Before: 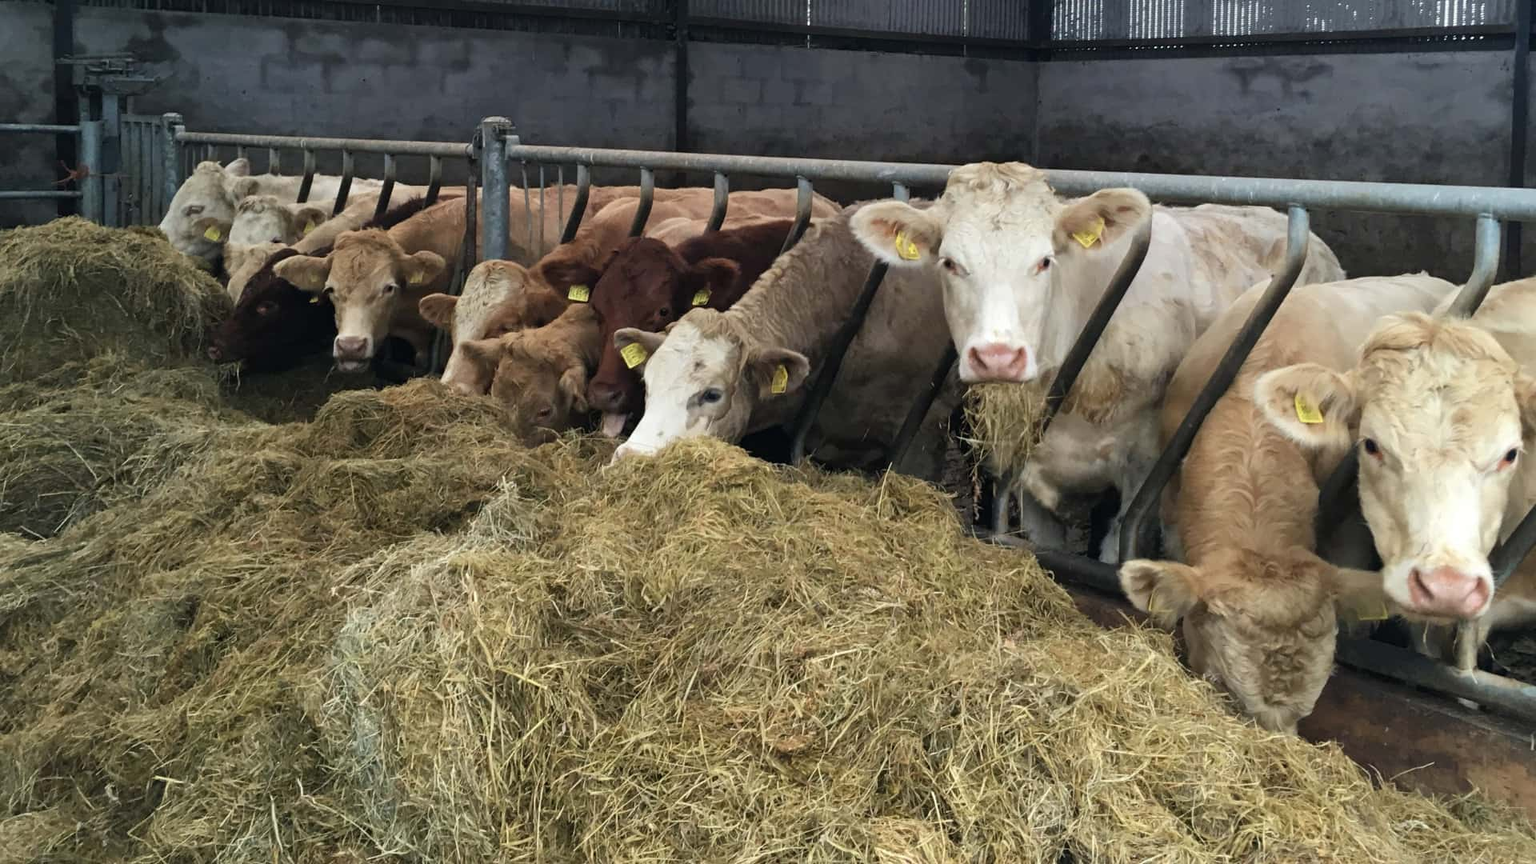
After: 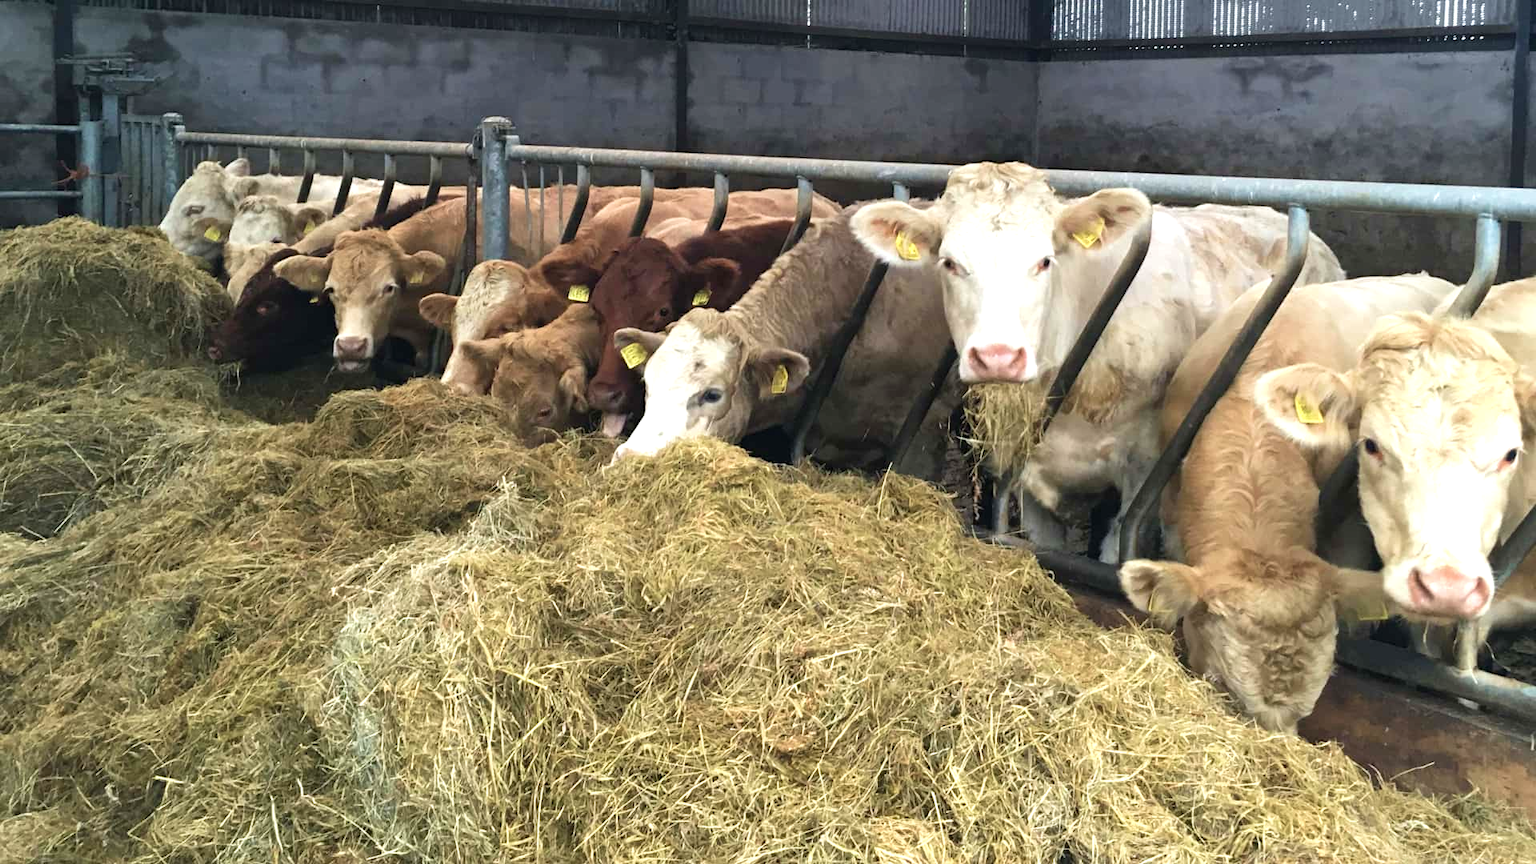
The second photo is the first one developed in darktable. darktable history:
velvia: strength 15%
exposure: black level correction 0, exposure 0.7 EV, compensate exposure bias true, compensate highlight preservation false
